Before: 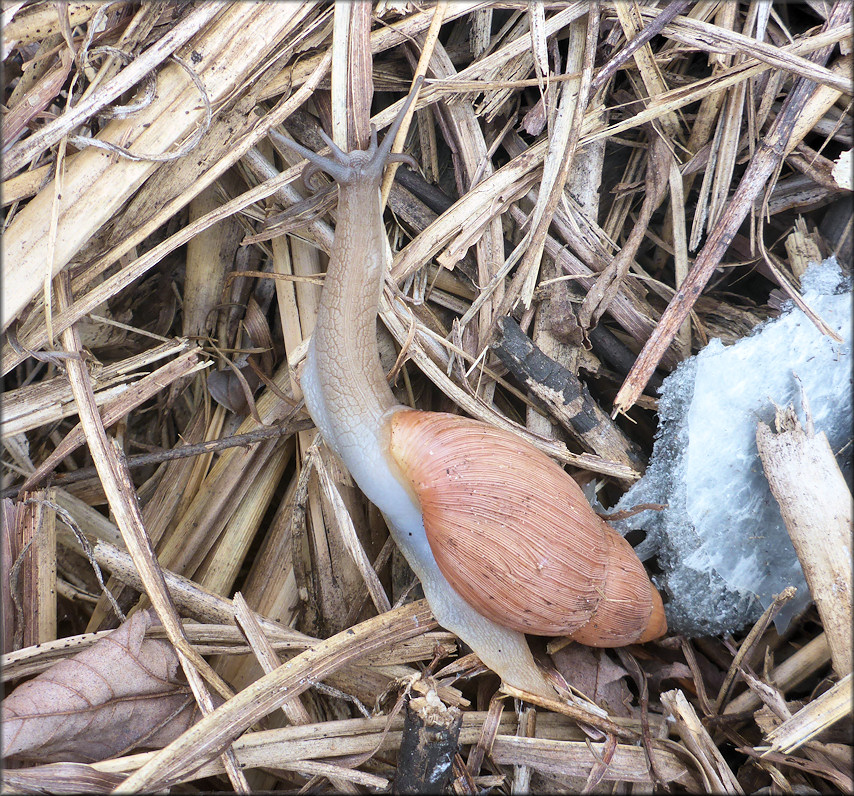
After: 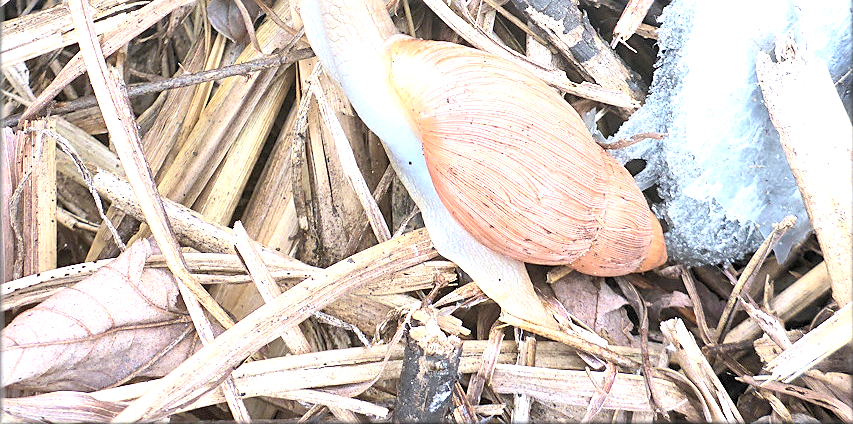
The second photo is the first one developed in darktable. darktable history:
crop and rotate: top 46.668%, right 0.046%
contrast brightness saturation: contrast 0.144, brightness 0.206
exposure: black level correction 0, exposure 1.199 EV, compensate highlight preservation false
sharpen: on, module defaults
